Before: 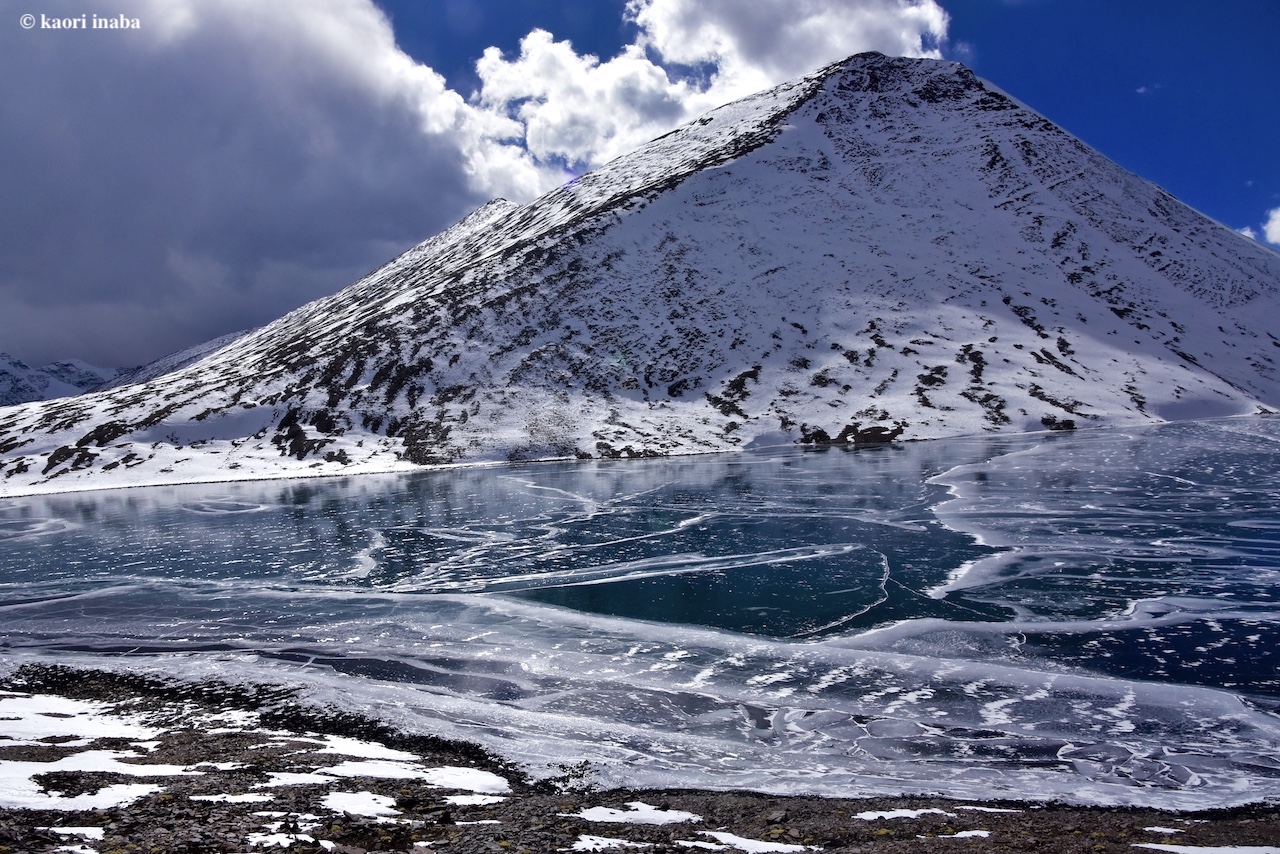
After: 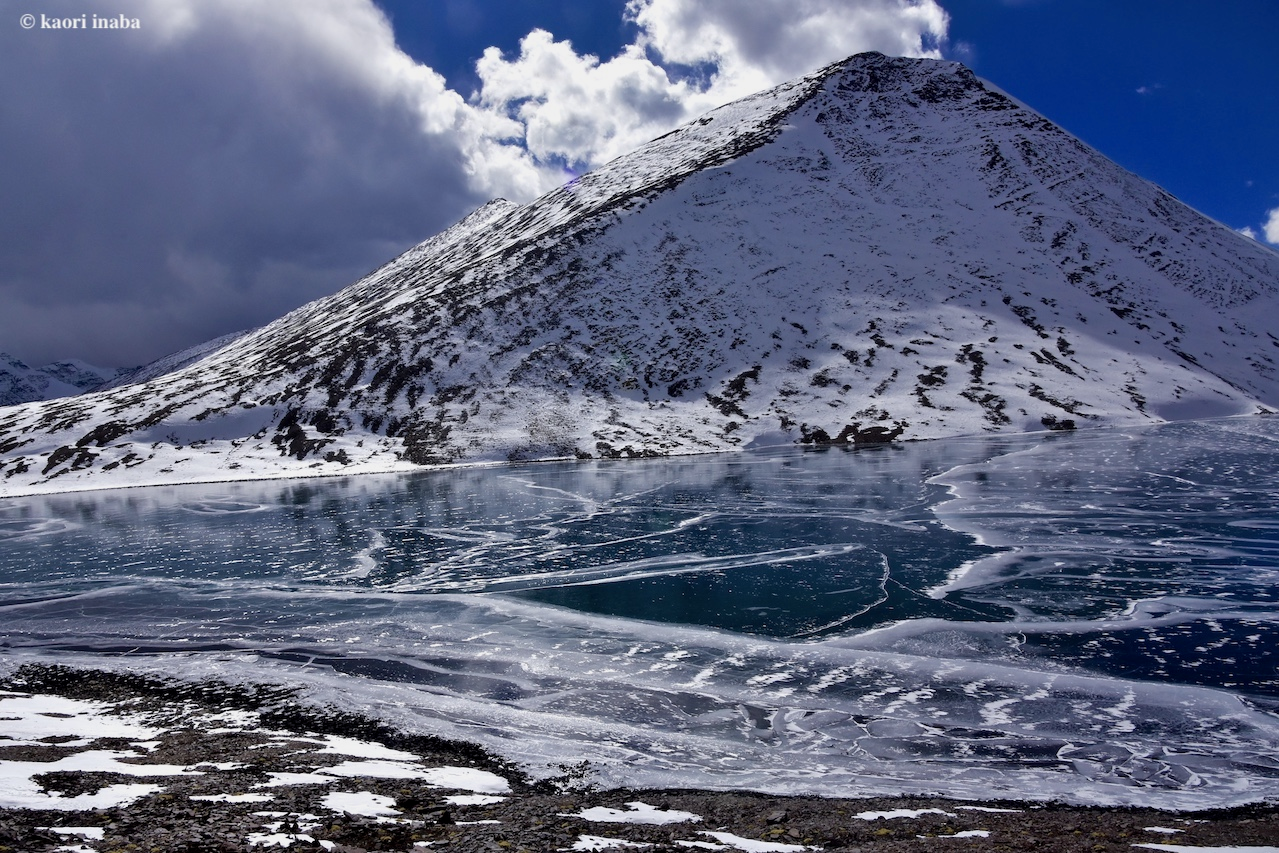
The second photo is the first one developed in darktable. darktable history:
exposure: black level correction 0.001, exposure -0.2 EV, compensate highlight preservation false
vibrance: on, module defaults
